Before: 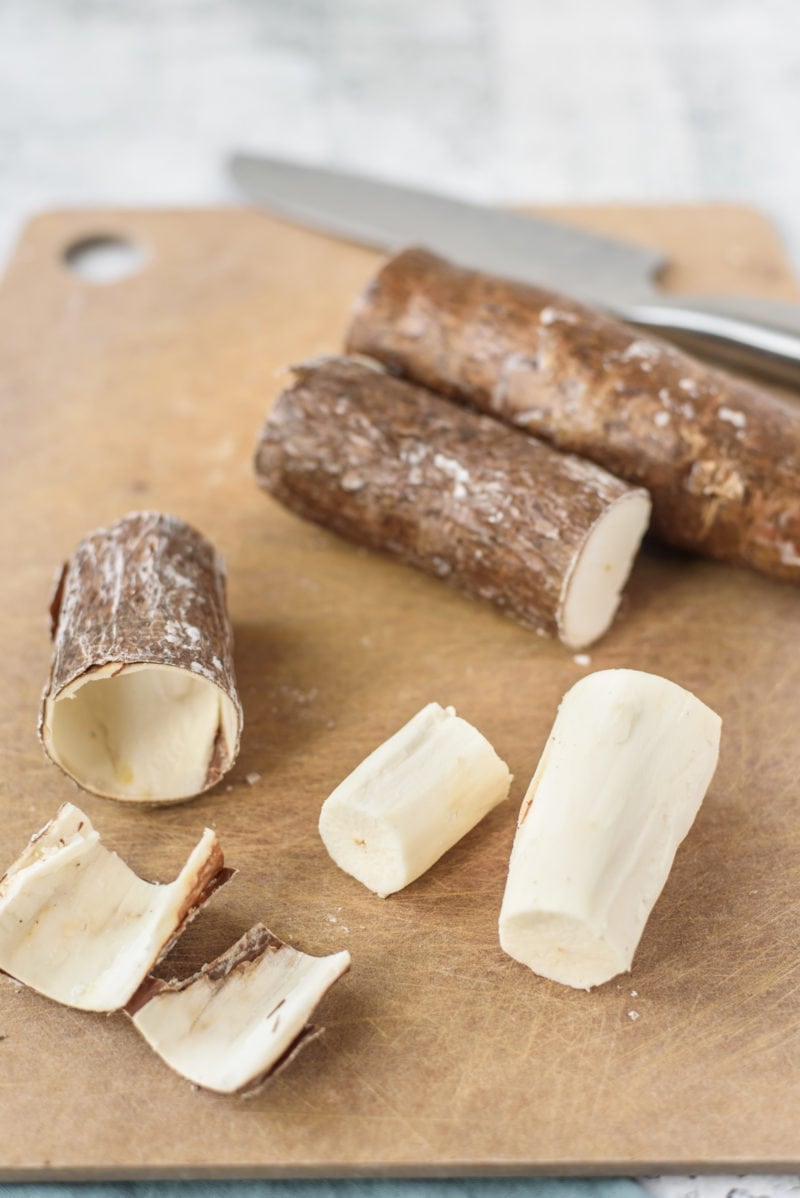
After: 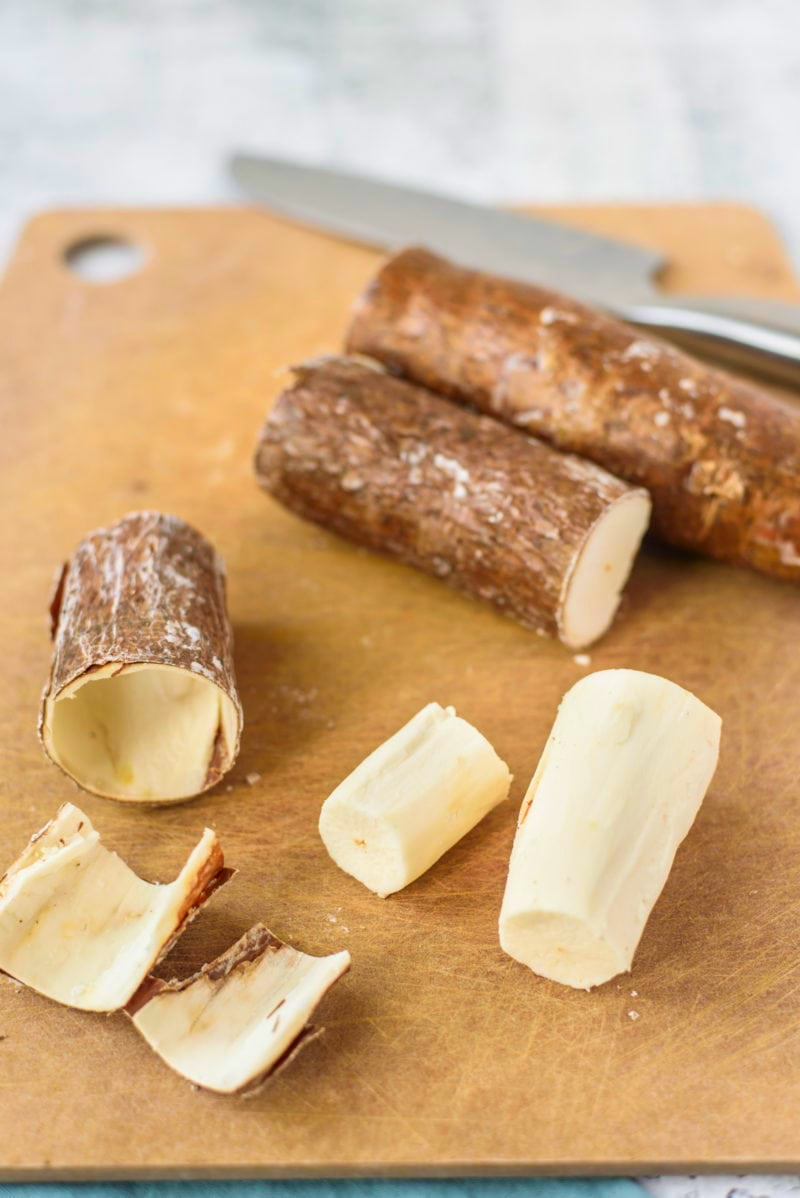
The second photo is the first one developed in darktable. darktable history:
velvia: on, module defaults
contrast brightness saturation: saturation 0.5
